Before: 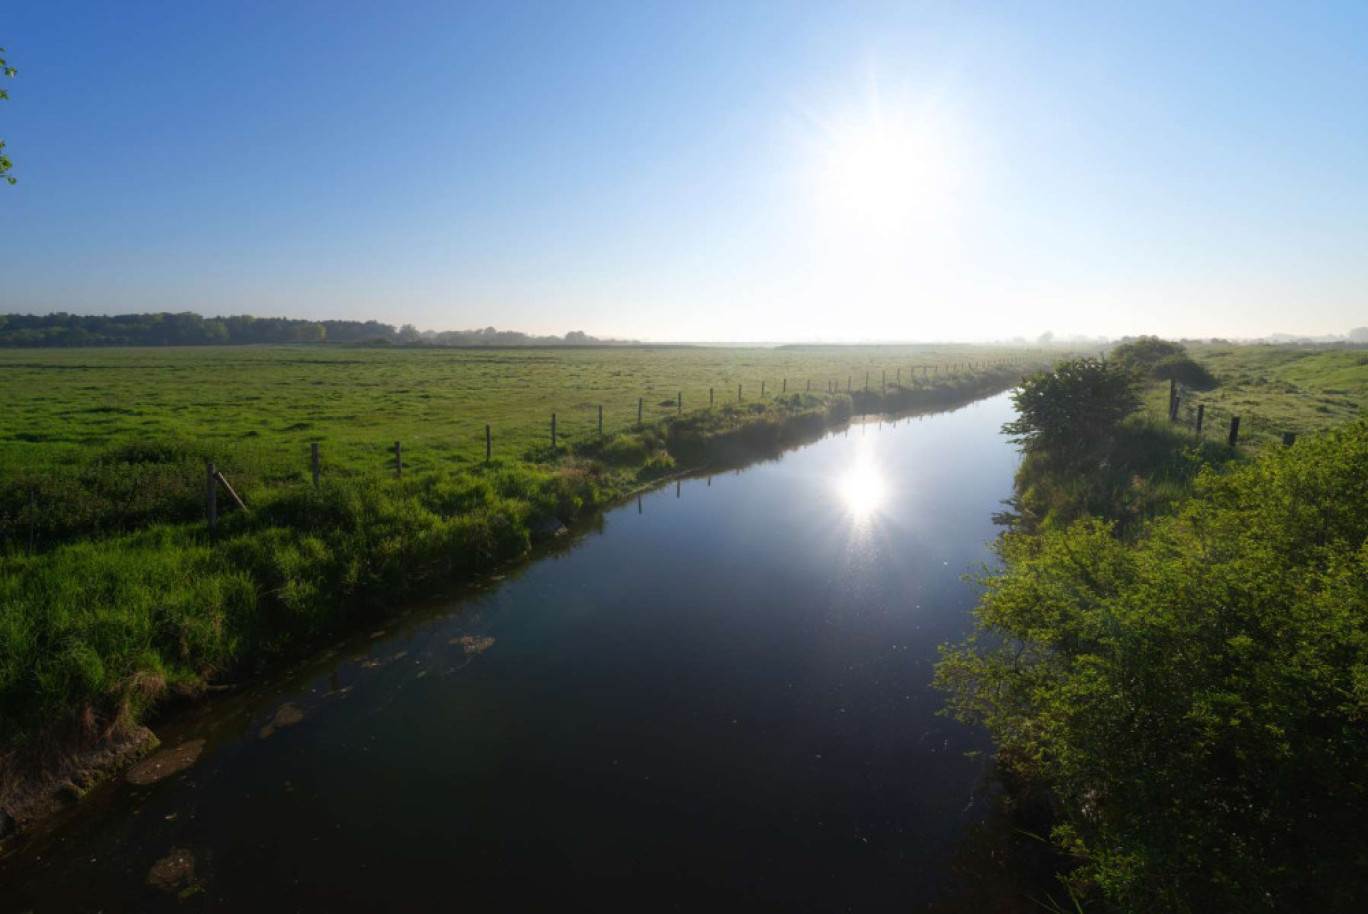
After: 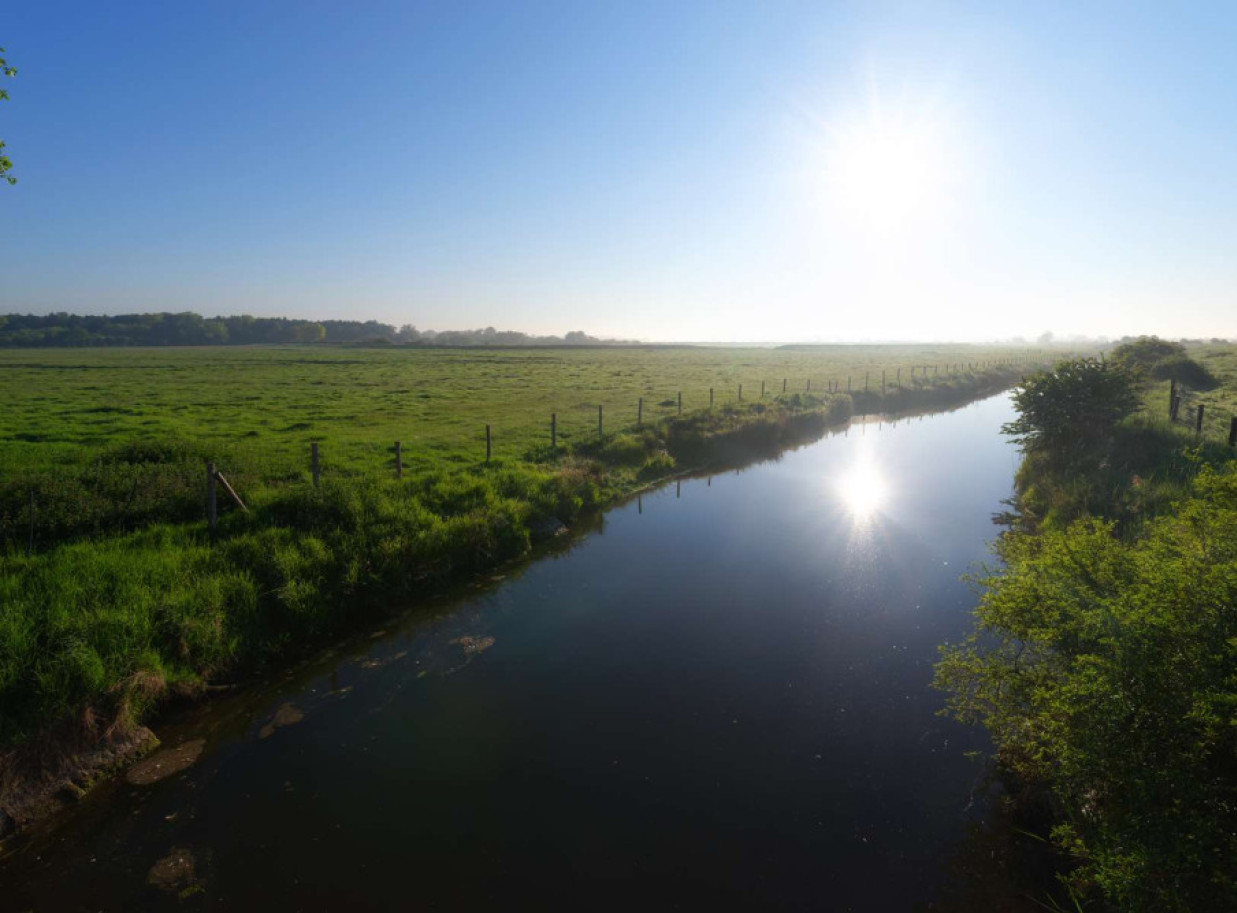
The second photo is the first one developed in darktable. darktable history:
crop: right 9.523%, bottom 0.047%
